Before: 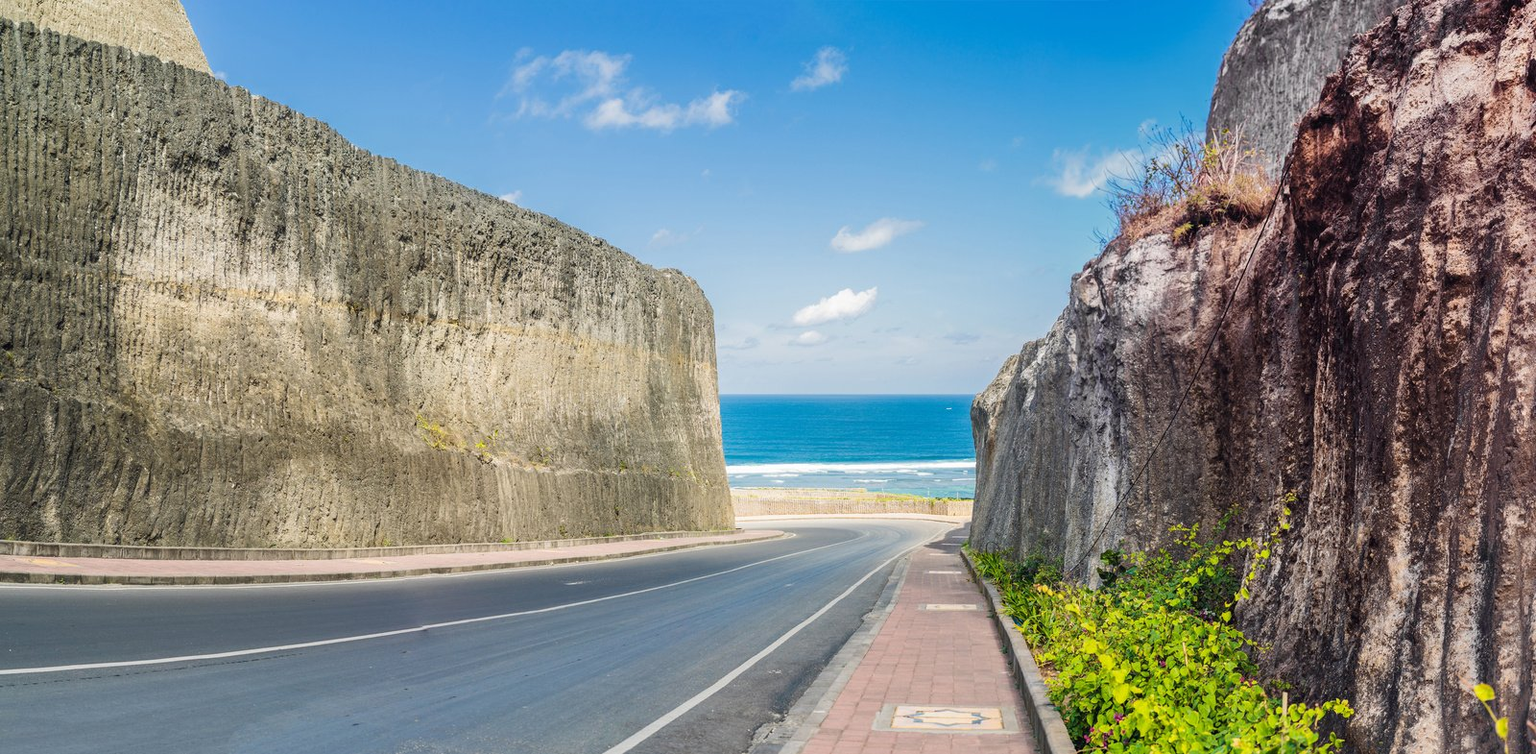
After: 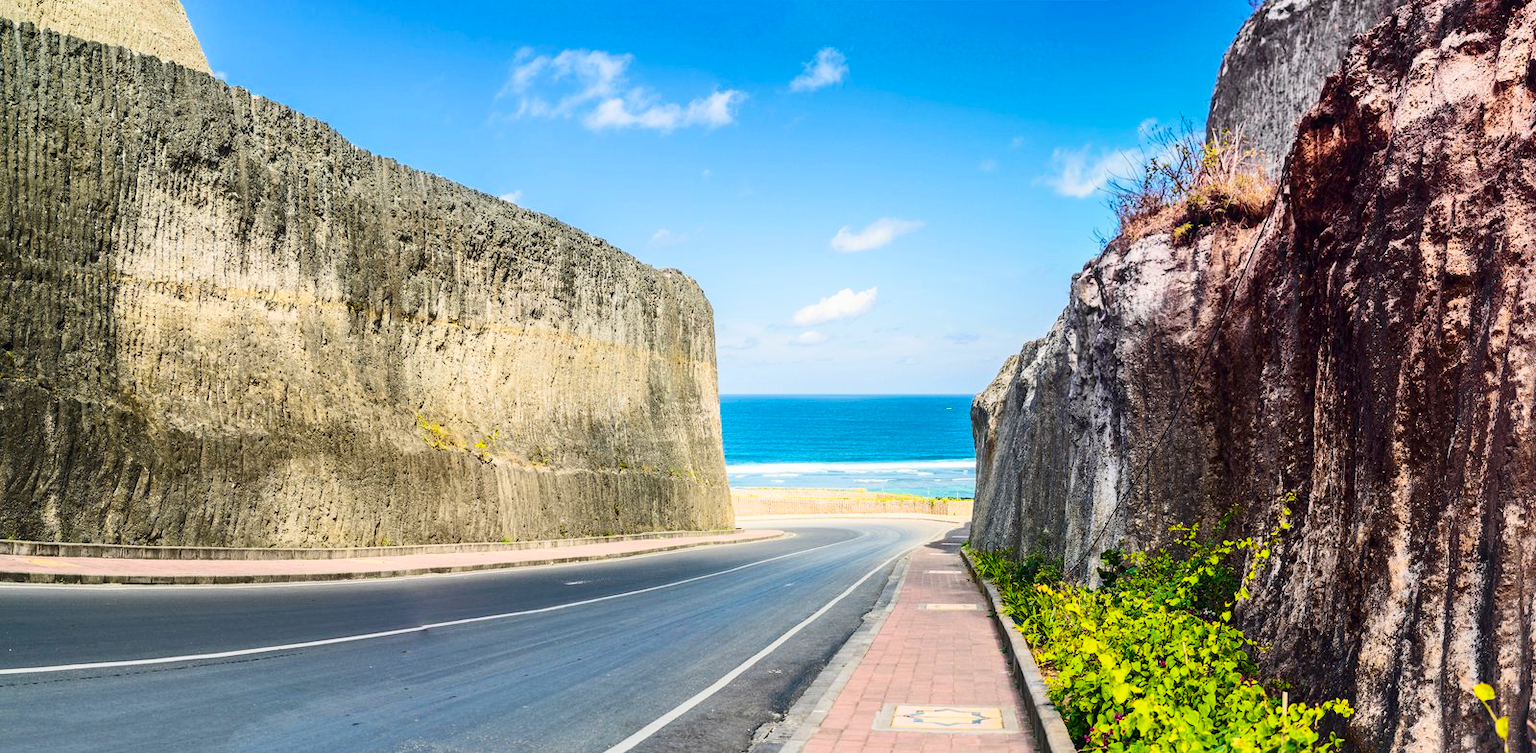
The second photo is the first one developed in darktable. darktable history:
color balance rgb: perceptual saturation grading › global saturation 25%, global vibrance 20%
bloom: size 13.65%, threshold 98.39%, strength 4.82%
contrast brightness saturation: contrast 0.28
